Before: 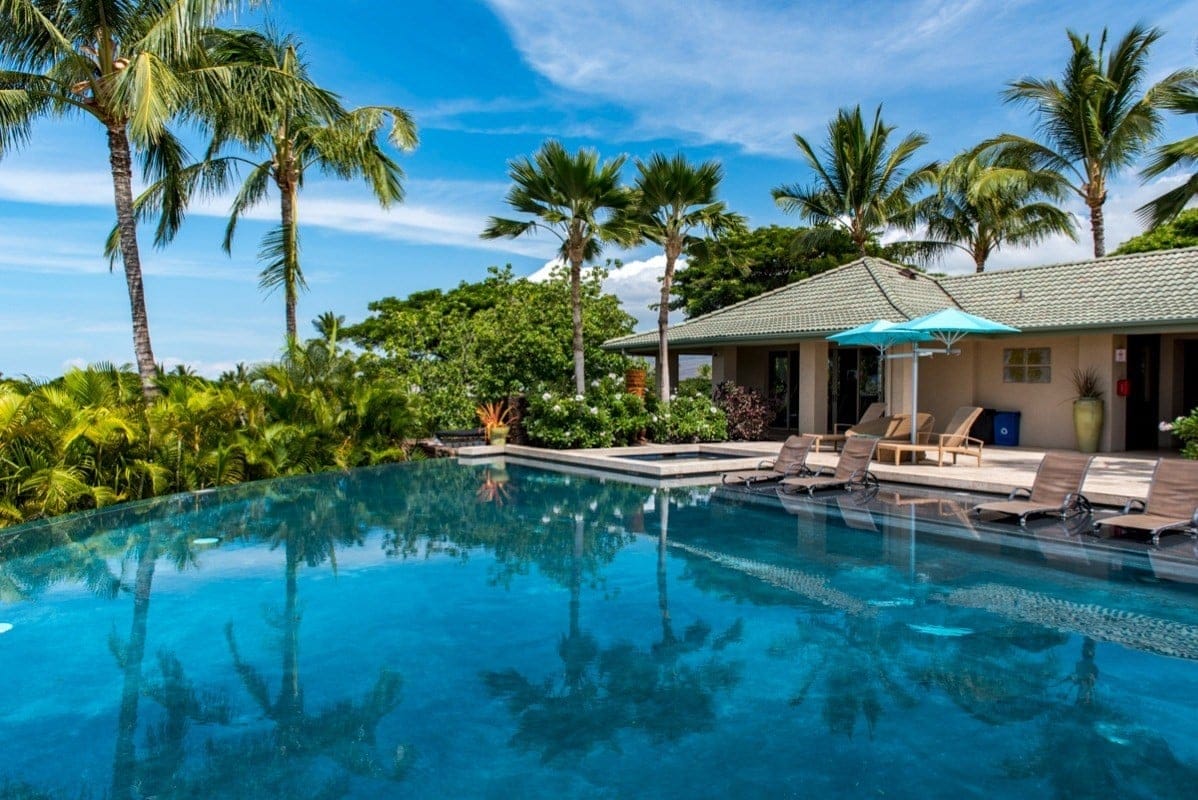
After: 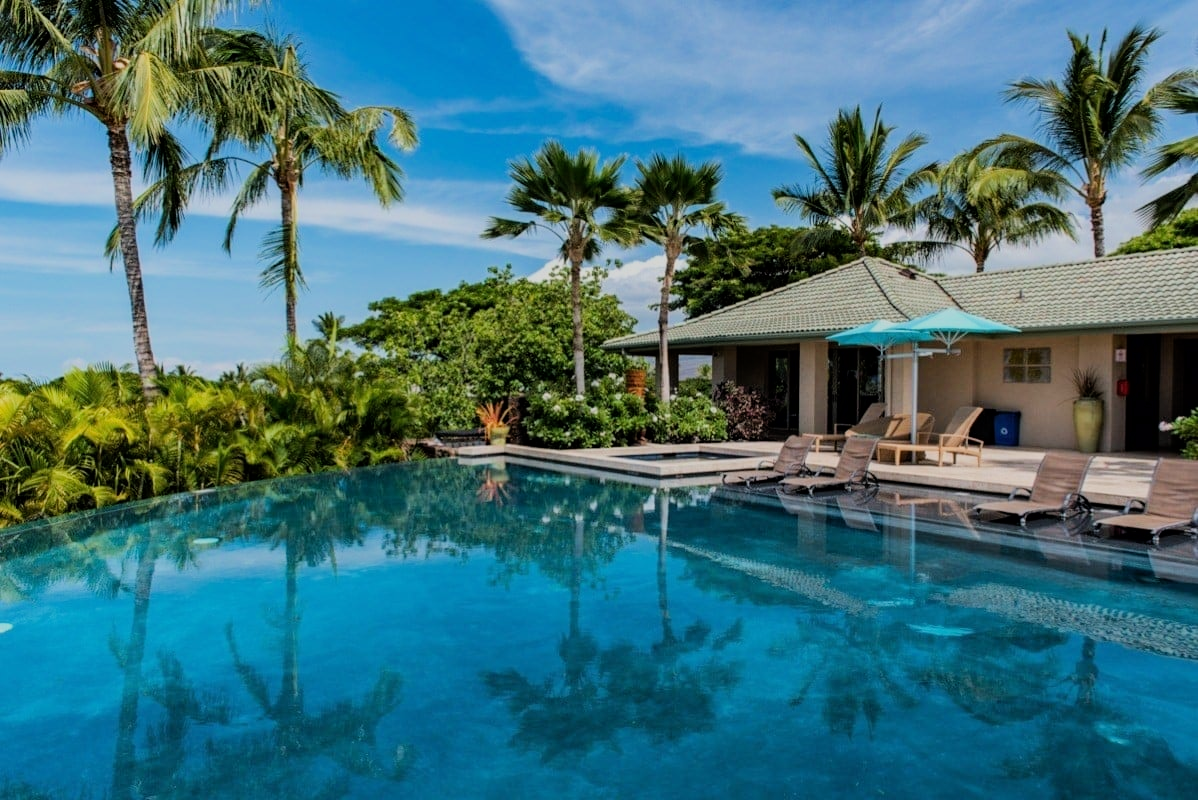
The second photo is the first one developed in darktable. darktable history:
filmic rgb: black relative exposure -7.65 EV, white relative exposure 4.56 EV, threshold 3.06 EV, hardness 3.61, color science v6 (2022), enable highlight reconstruction true
